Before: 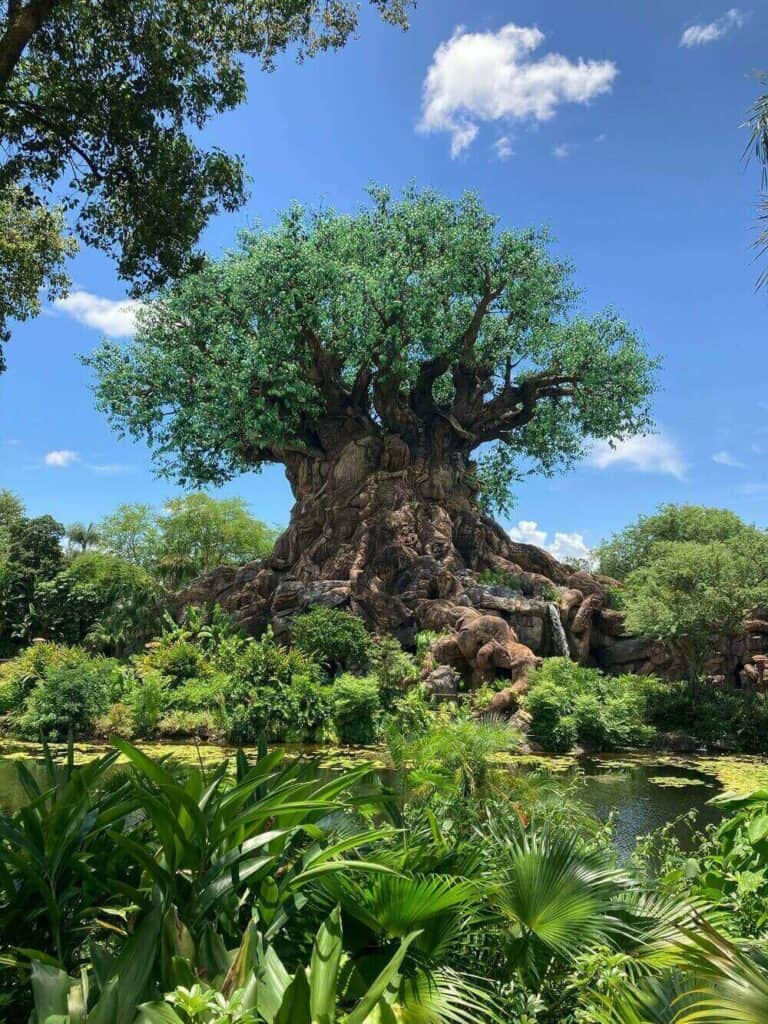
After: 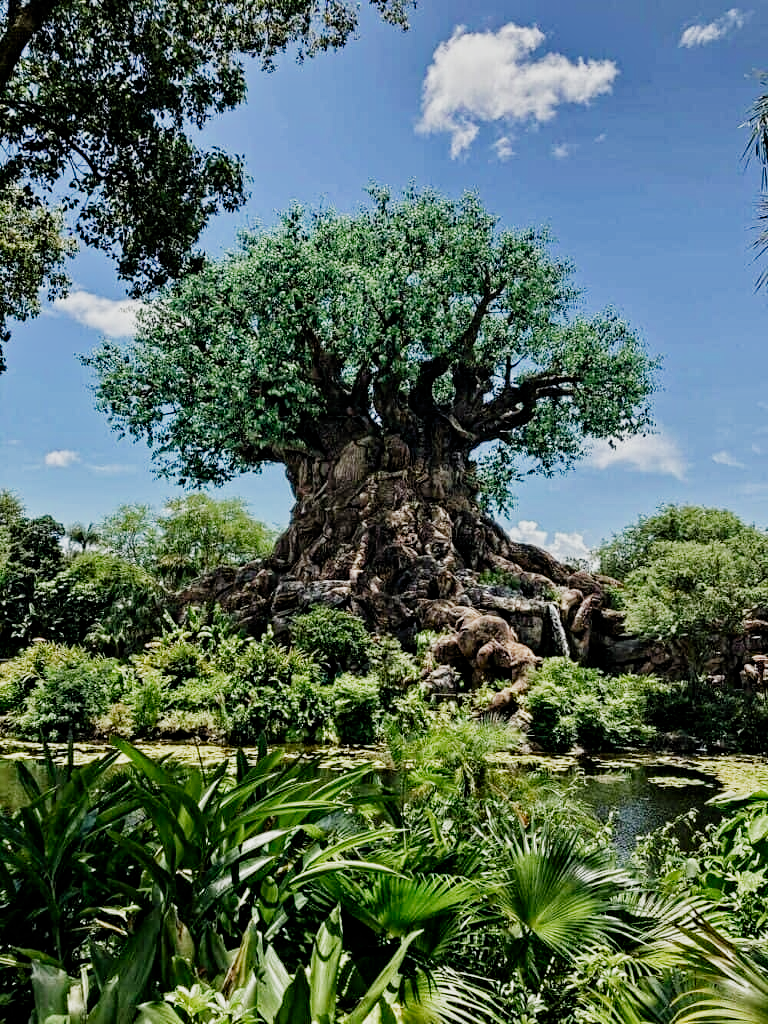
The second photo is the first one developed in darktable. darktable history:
filmic rgb: black relative exposure -7.65 EV, white relative exposure 4.56 EV, hardness 3.61, contrast 1.062, preserve chrominance no, color science v5 (2021)
contrast equalizer: y [[0.5, 0.542, 0.583, 0.625, 0.667, 0.708], [0.5 ×6], [0.5 ×6], [0 ×6], [0 ×6]]
